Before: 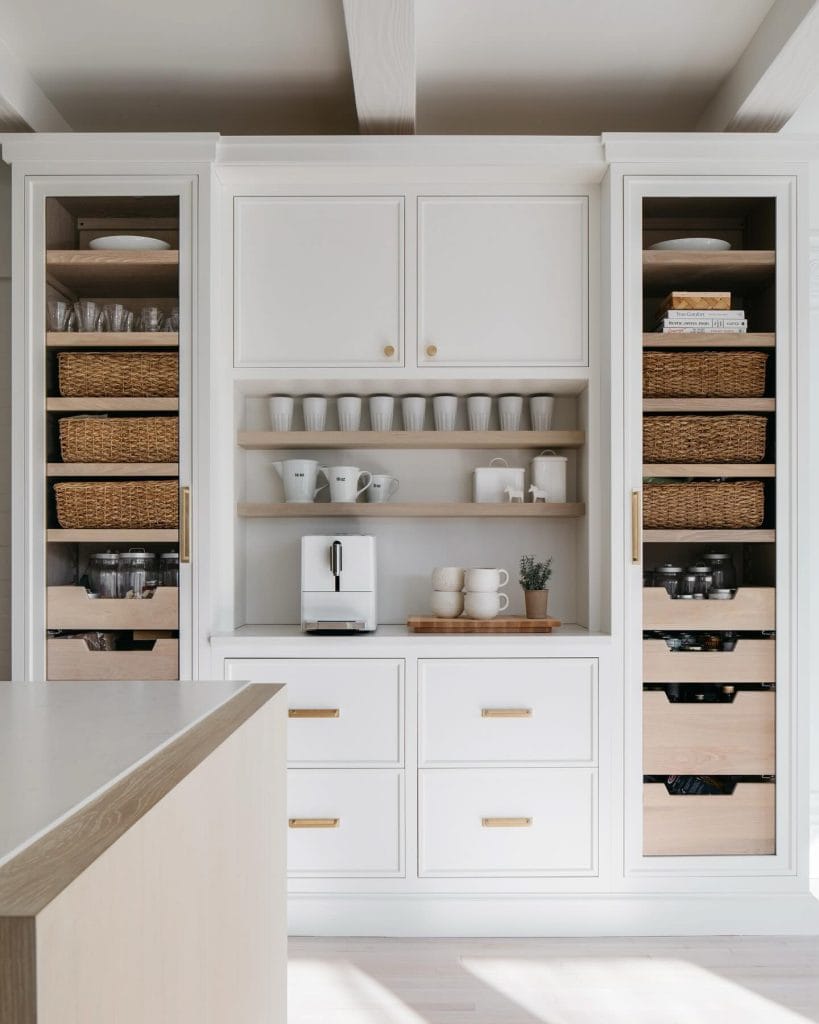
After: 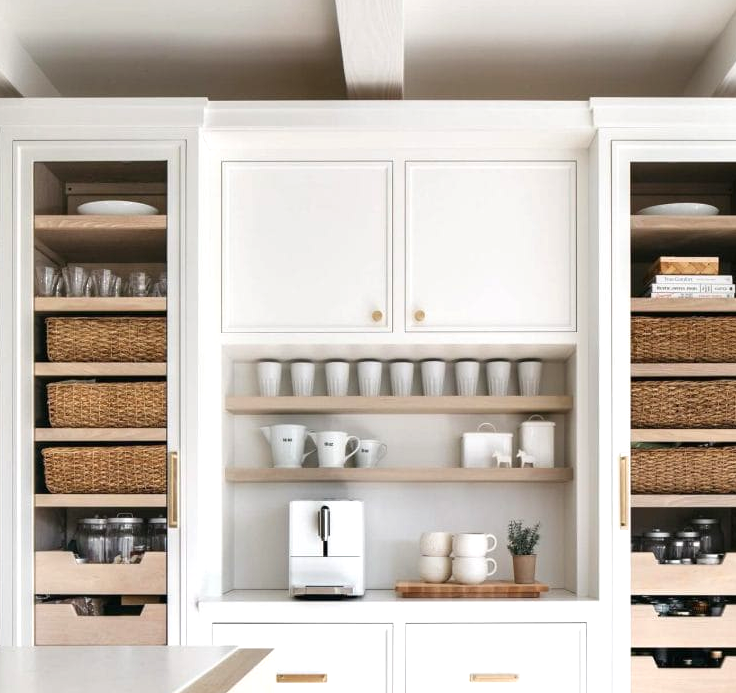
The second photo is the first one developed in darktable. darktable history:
crop: left 1.509%, top 3.452%, right 7.696%, bottom 28.452%
exposure: black level correction 0, exposure 0.7 EV, compensate exposure bias true, compensate highlight preservation false
